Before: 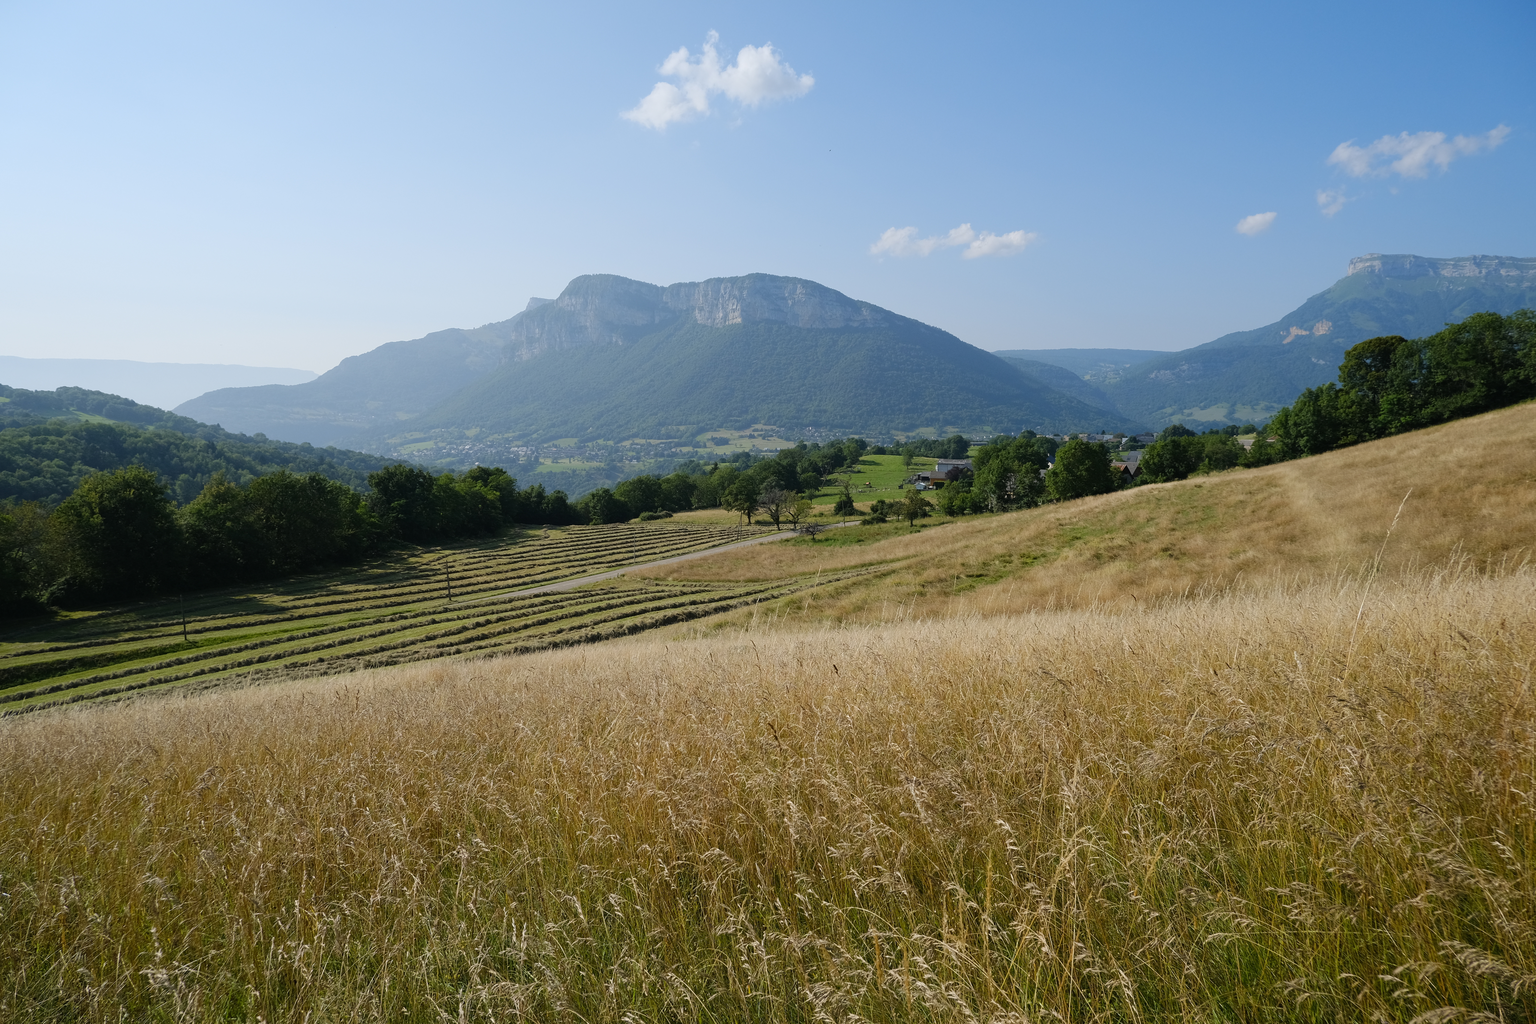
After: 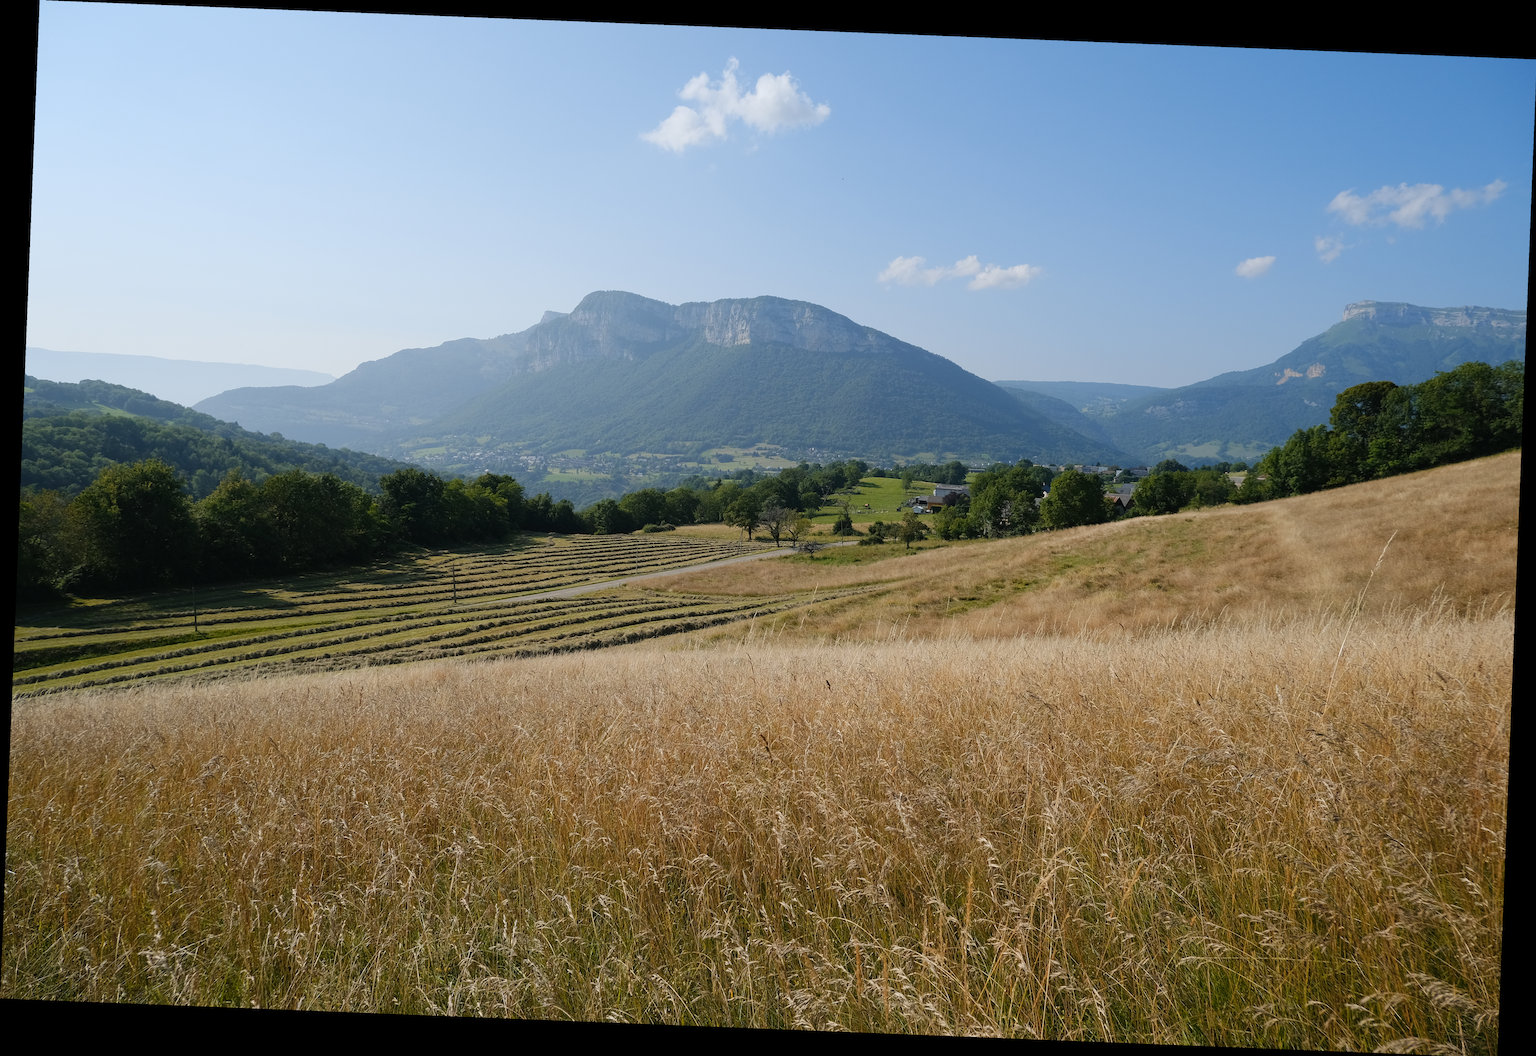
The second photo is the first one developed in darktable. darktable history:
color zones: curves: ch1 [(0, 0.455) (0.063, 0.455) (0.286, 0.495) (0.429, 0.5) (0.571, 0.5) (0.714, 0.5) (0.857, 0.5) (1, 0.455)]; ch2 [(0, 0.532) (0.063, 0.521) (0.233, 0.447) (0.429, 0.489) (0.571, 0.5) (0.714, 0.5) (0.857, 0.5) (1, 0.532)]
rotate and perspective: rotation 2.27°, automatic cropping off
